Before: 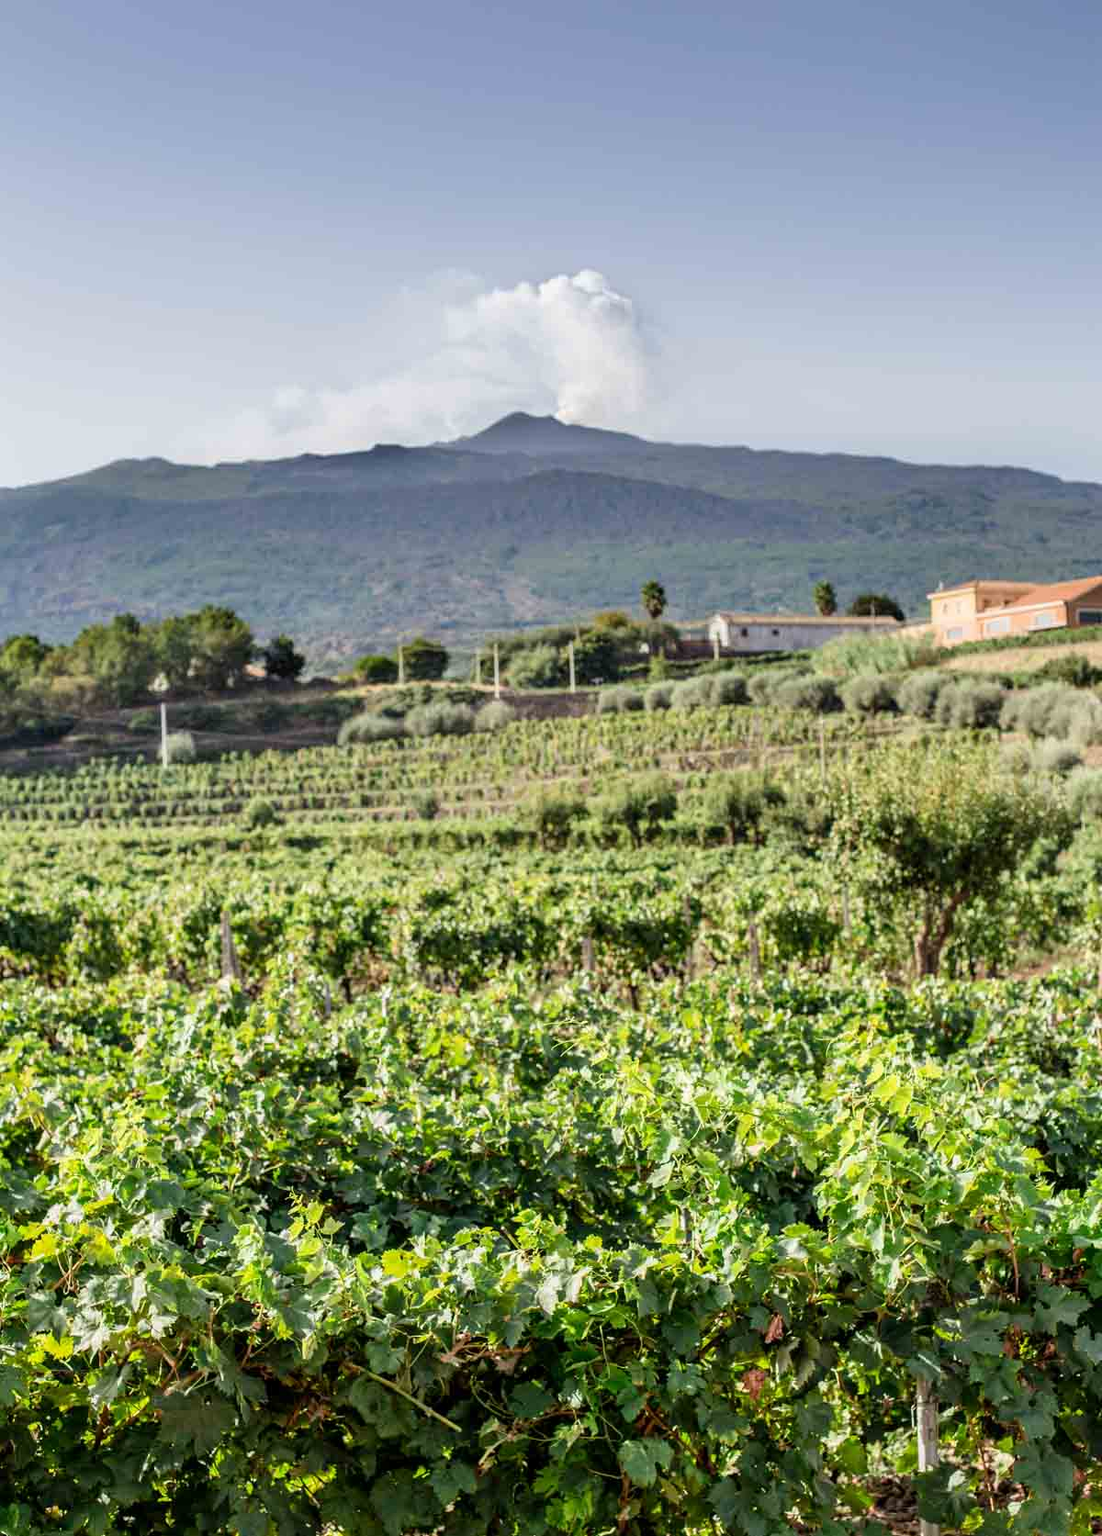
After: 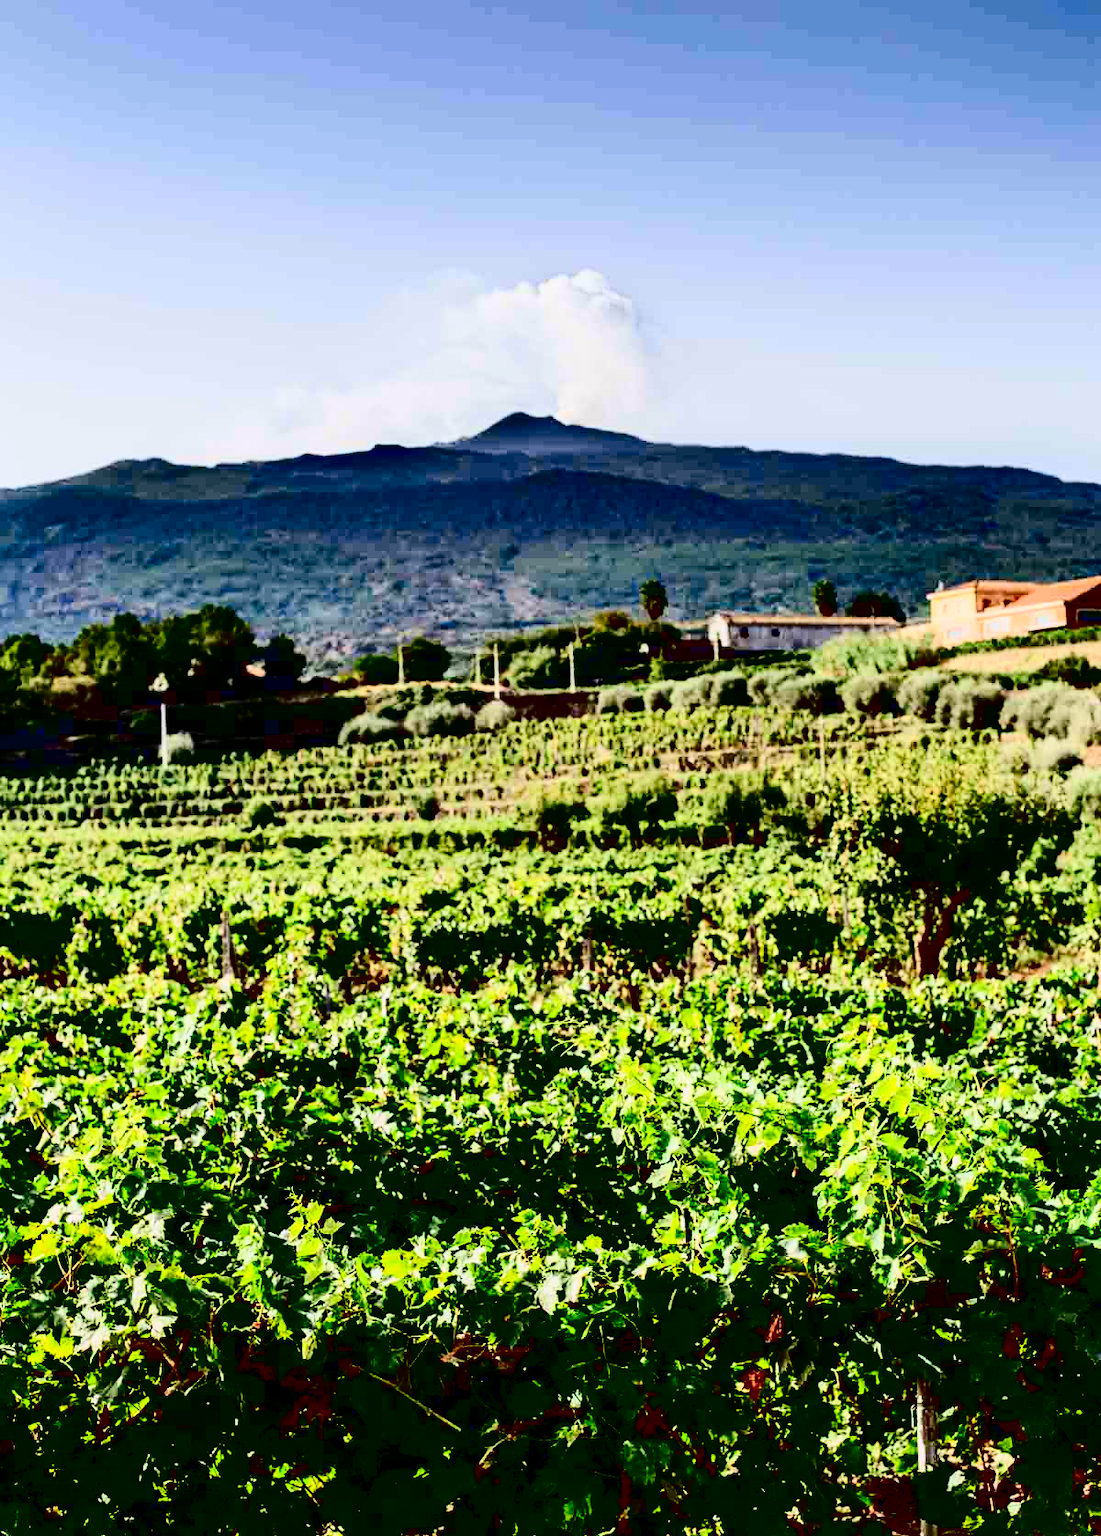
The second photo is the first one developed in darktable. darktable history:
exposure: black level correction 0.001, exposure 0.3 EV, compensate highlight preservation false
contrast brightness saturation: contrast 0.77, brightness -1, saturation 1
color balance rgb: shadows lift › chroma 1%, shadows lift › hue 113°, highlights gain › chroma 0.2%, highlights gain › hue 333°, perceptual saturation grading › global saturation 20%, perceptual saturation grading › highlights -50%, perceptual saturation grading › shadows 25%, contrast -20%
